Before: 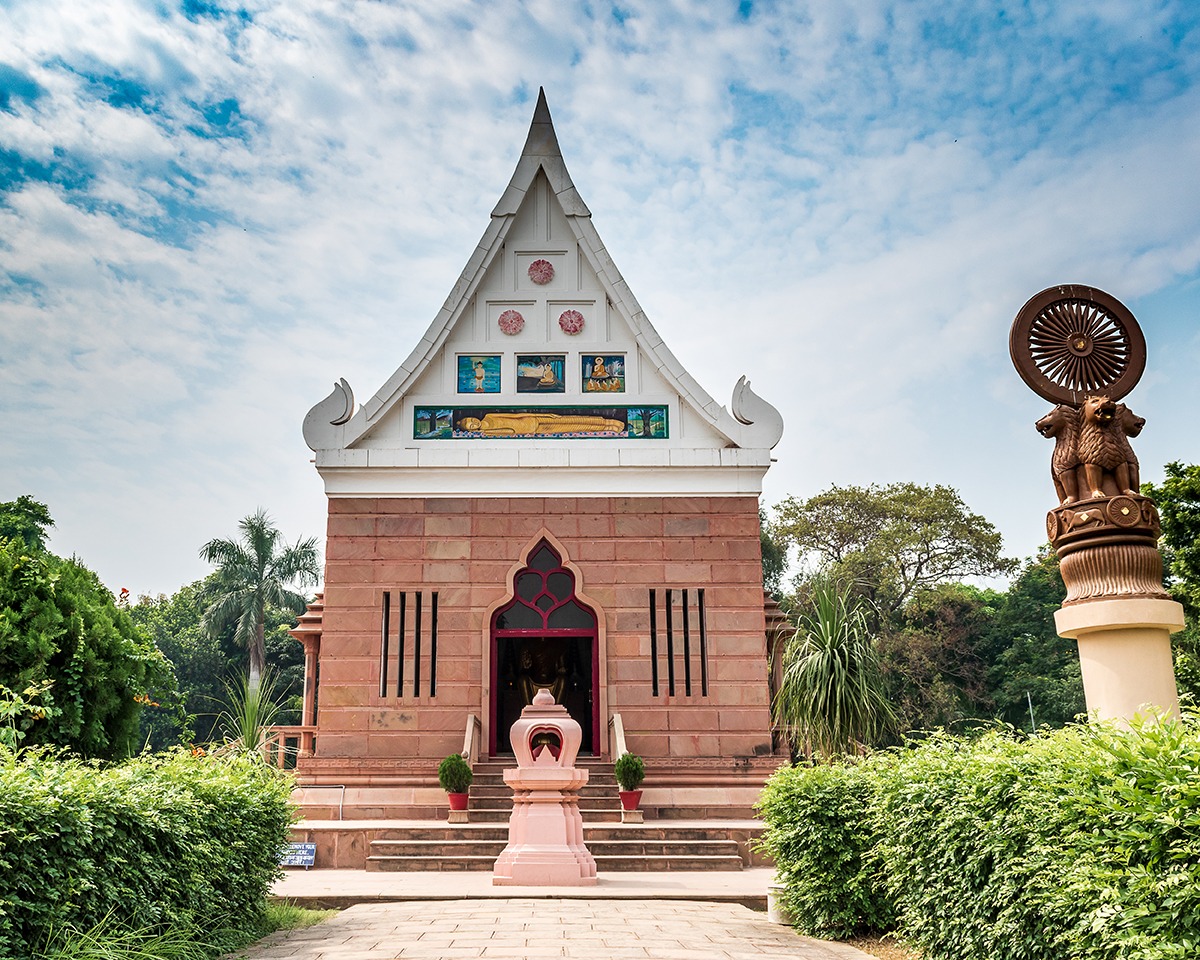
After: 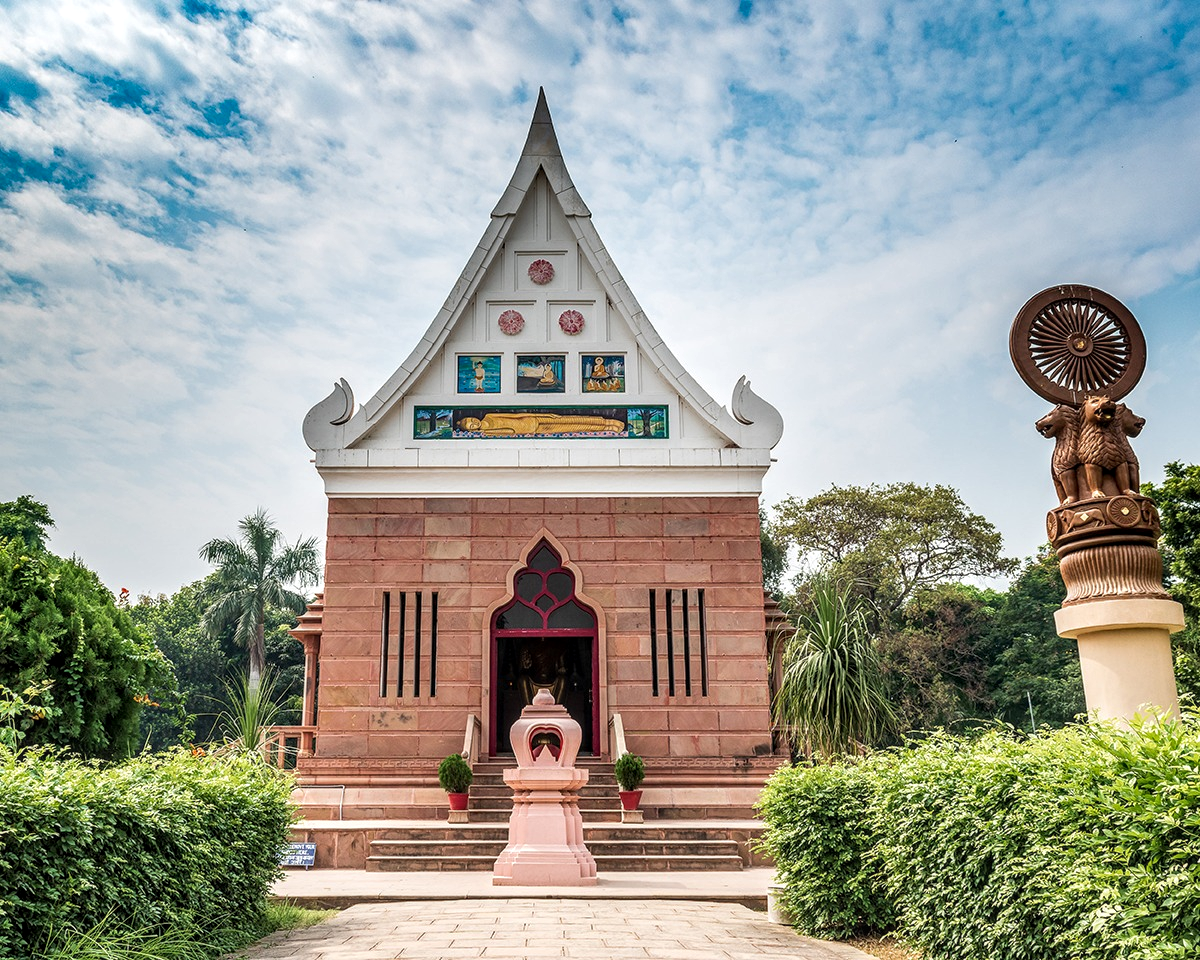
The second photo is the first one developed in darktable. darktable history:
tone equalizer: on, module defaults
local contrast: highlights 56%, shadows 51%, detail 130%, midtone range 0.458
